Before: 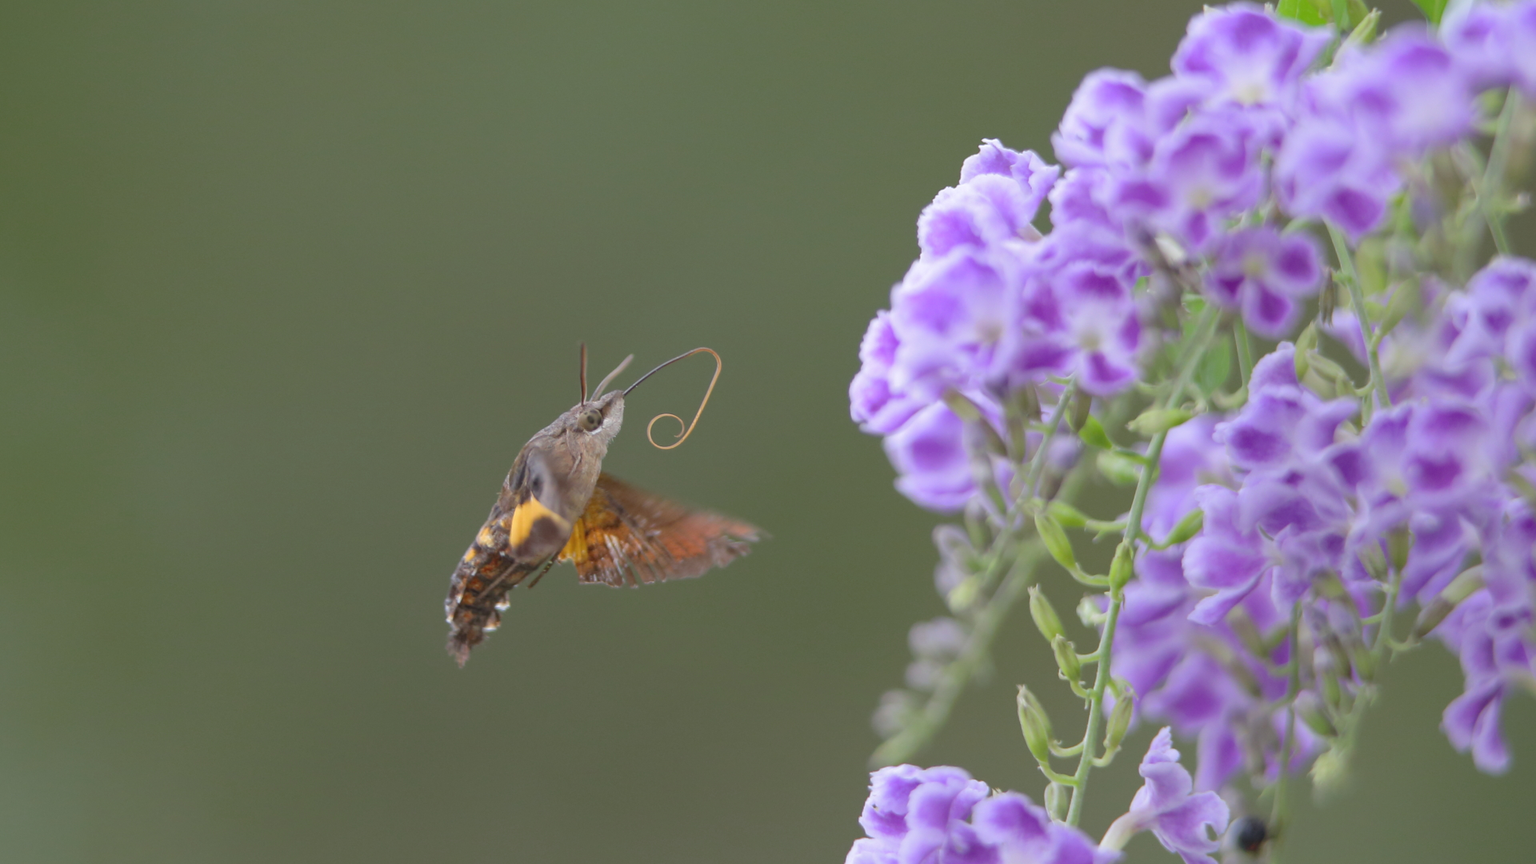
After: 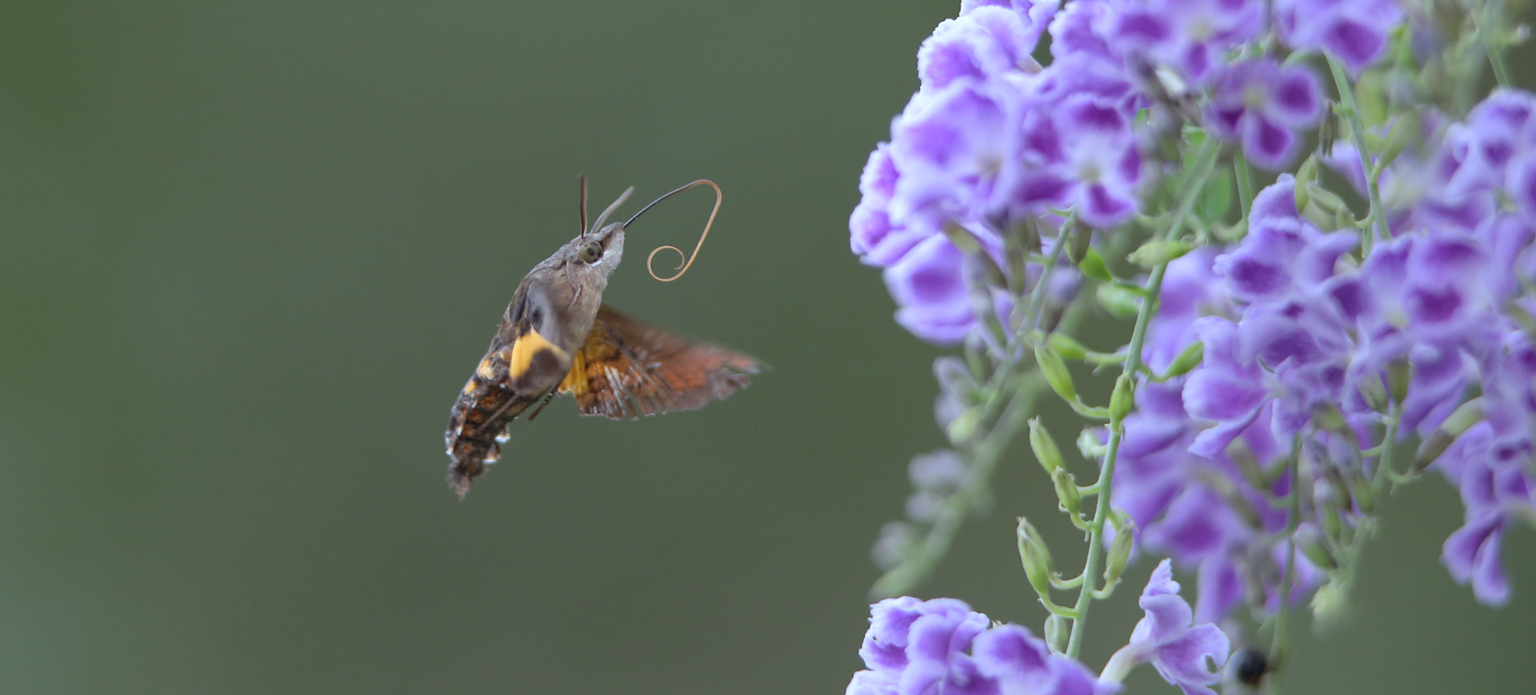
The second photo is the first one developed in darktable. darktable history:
exposure: exposure -0.243 EV, compensate exposure bias true, compensate highlight preservation false
levels: levels [0.062, 0.494, 0.925]
tone curve: curves: ch0 [(0, 0) (0.003, 0.003) (0.011, 0.011) (0.025, 0.025) (0.044, 0.045) (0.069, 0.07) (0.1, 0.101) (0.136, 0.138) (0.177, 0.18) (0.224, 0.228) (0.277, 0.281) (0.335, 0.34) (0.399, 0.405) (0.468, 0.475) (0.543, 0.551) (0.623, 0.633) (0.709, 0.72) (0.801, 0.813) (0.898, 0.907) (1, 1)], preserve colors none
shadows and highlights: shadows 25.05, highlights -48.19, soften with gaussian
color correction: highlights a* -4.21, highlights b* -10.79
crop and rotate: top 19.485%
contrast brightness saturation: contrast 0.078, saturation 0.023
